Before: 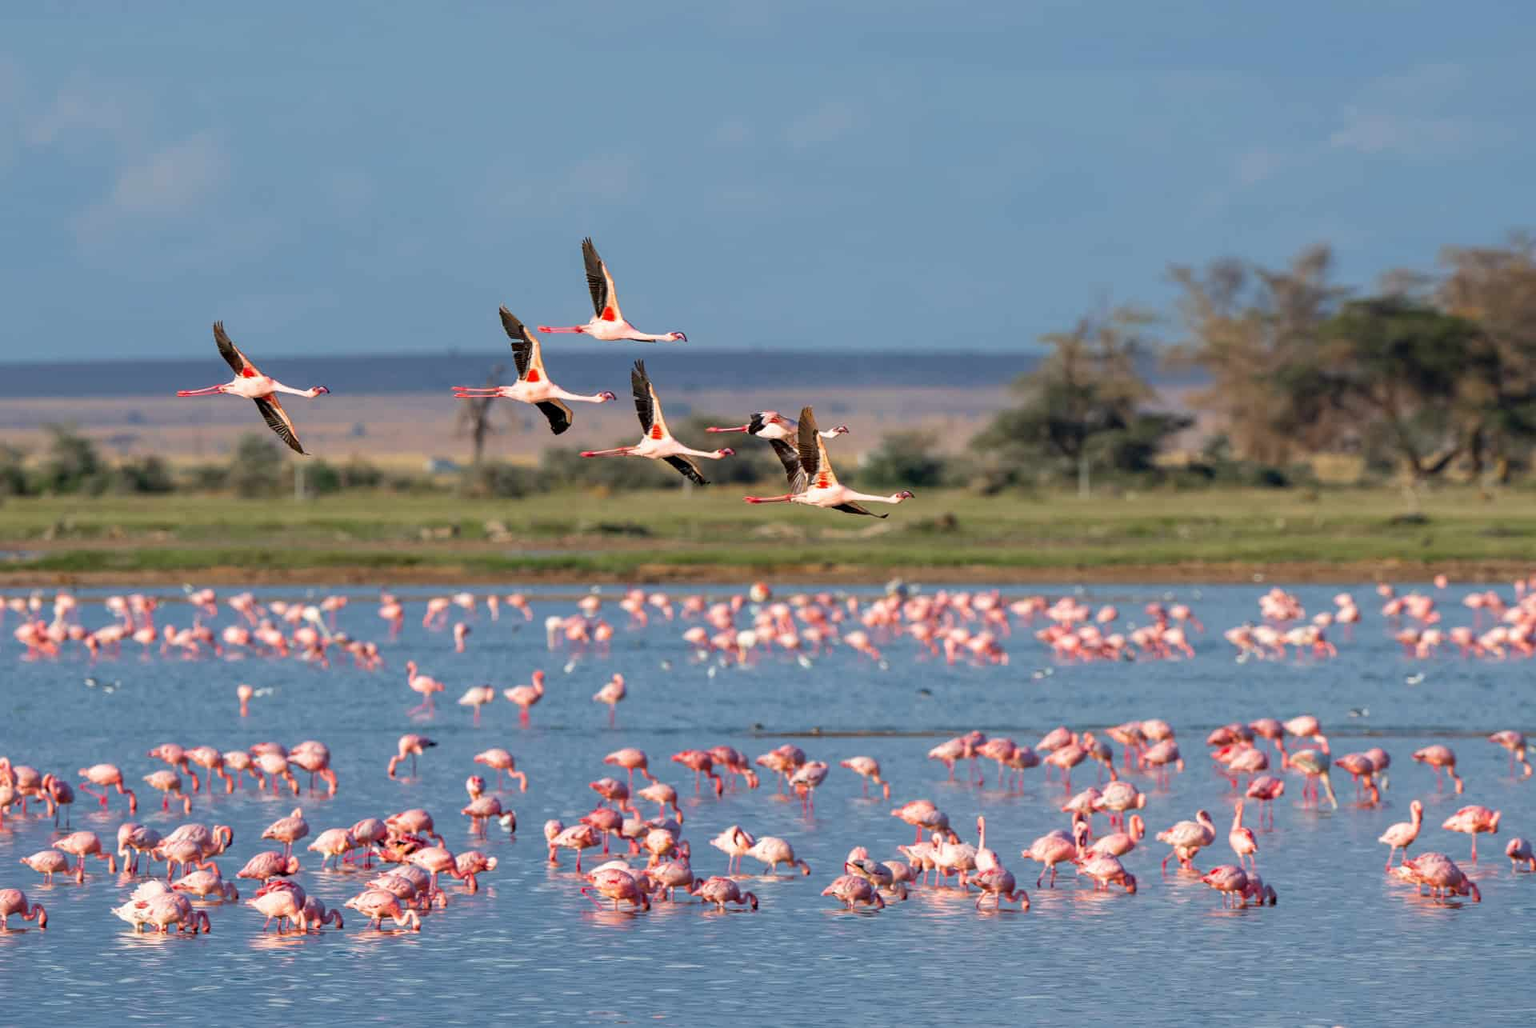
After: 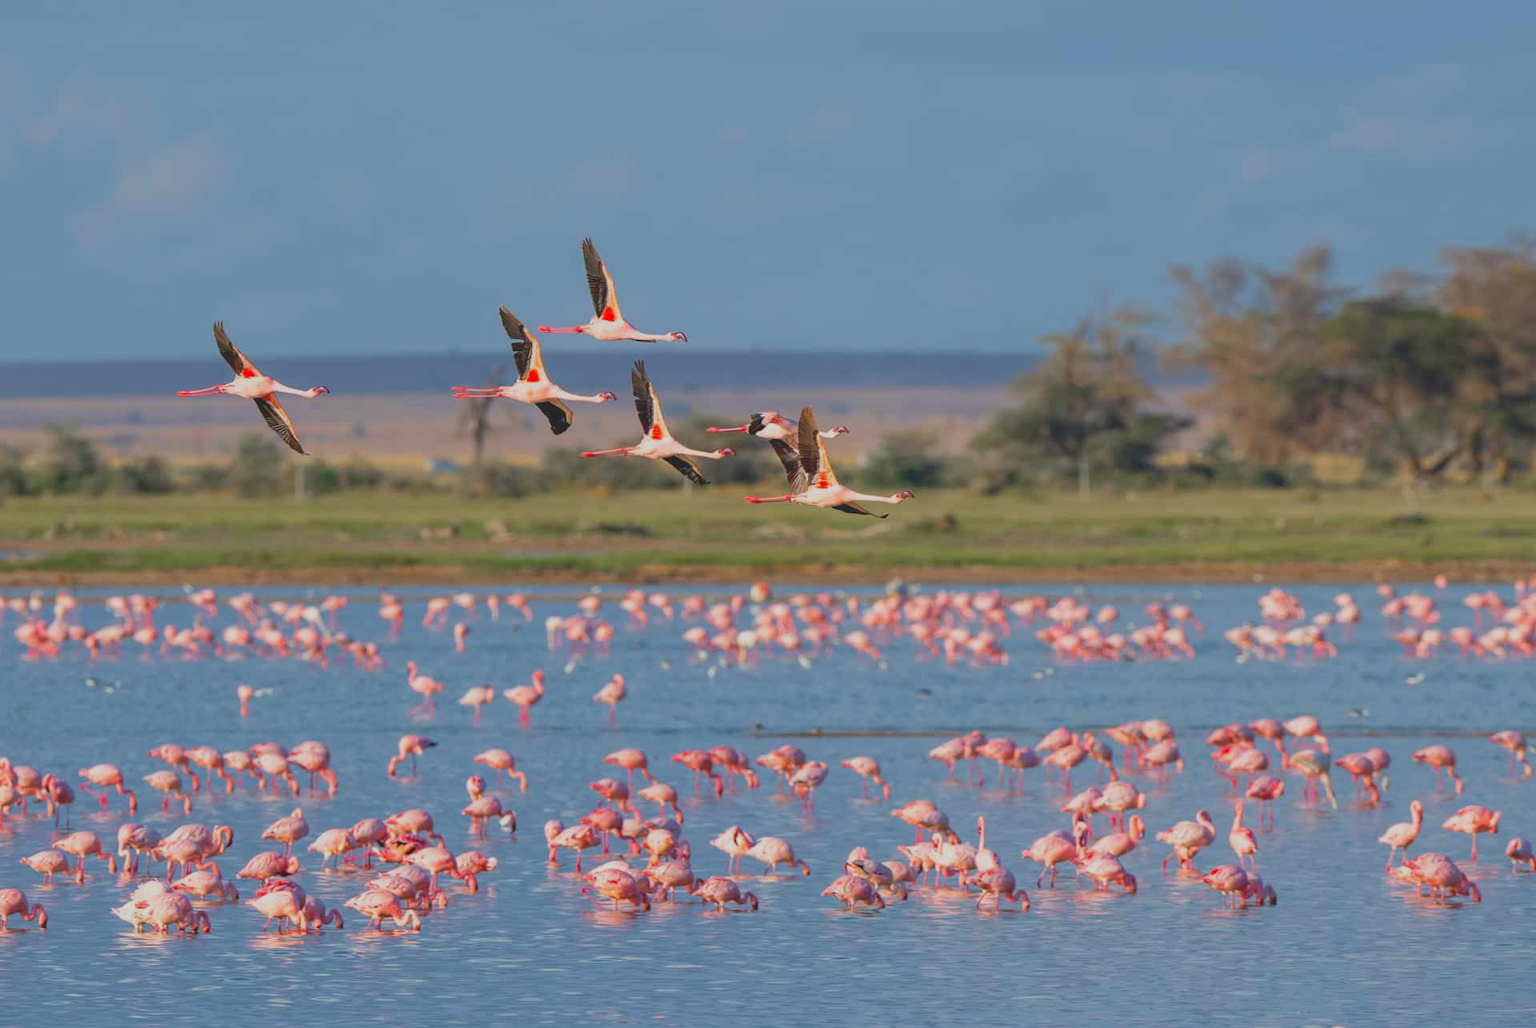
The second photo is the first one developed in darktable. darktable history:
contrast brightness saturation: contrast -0.297
